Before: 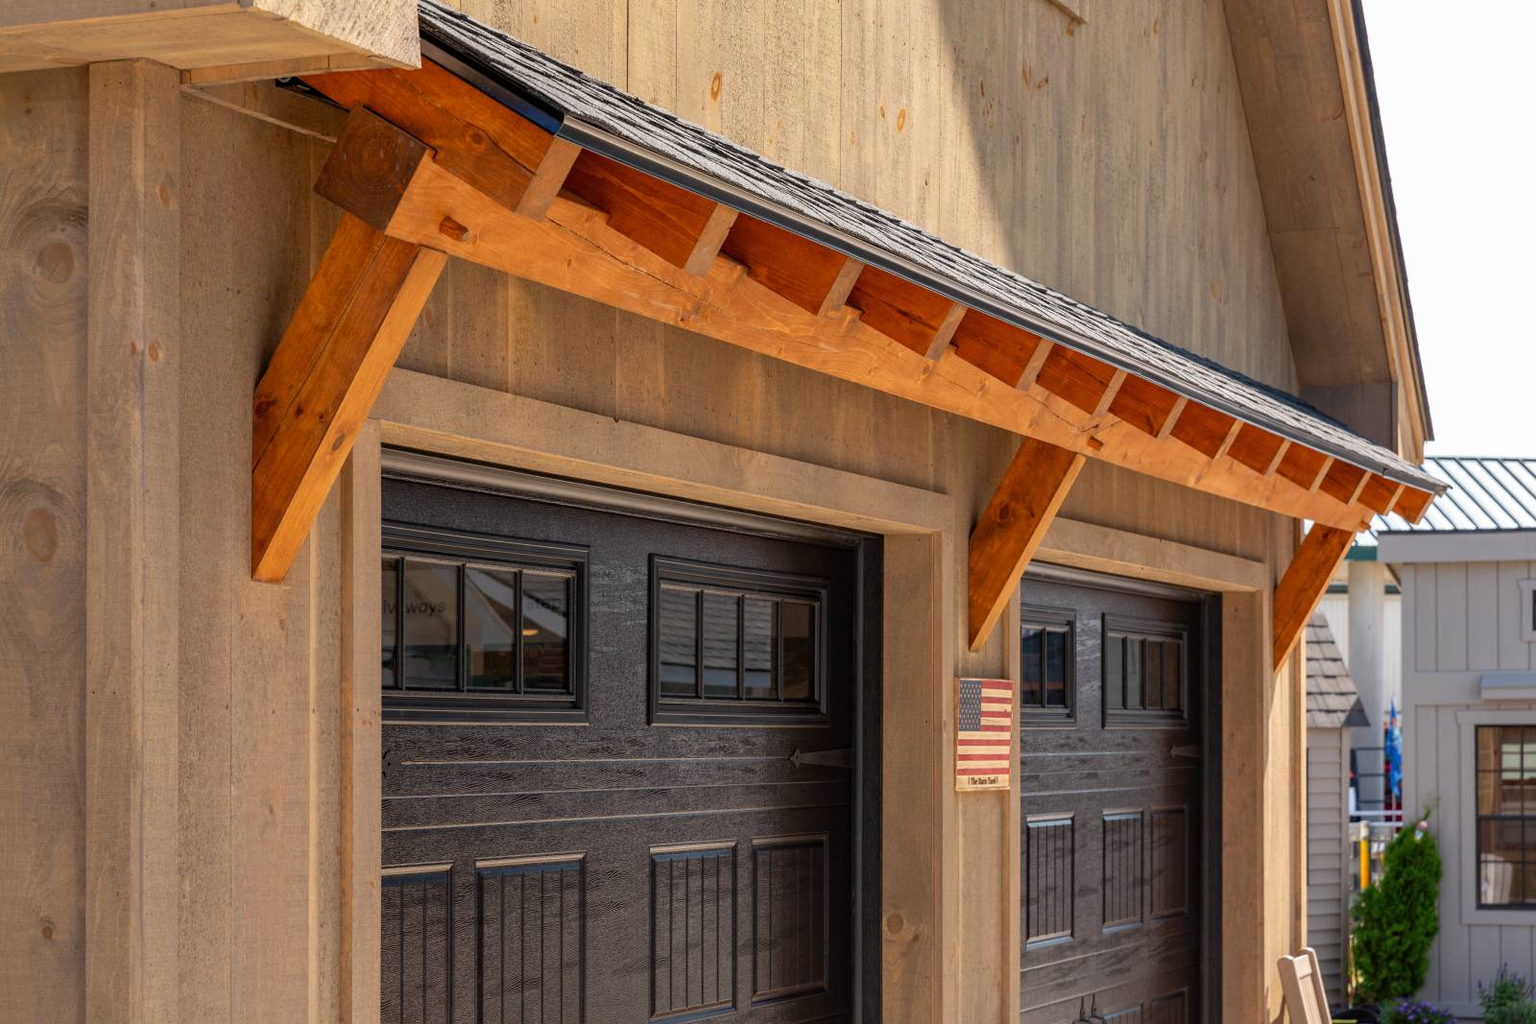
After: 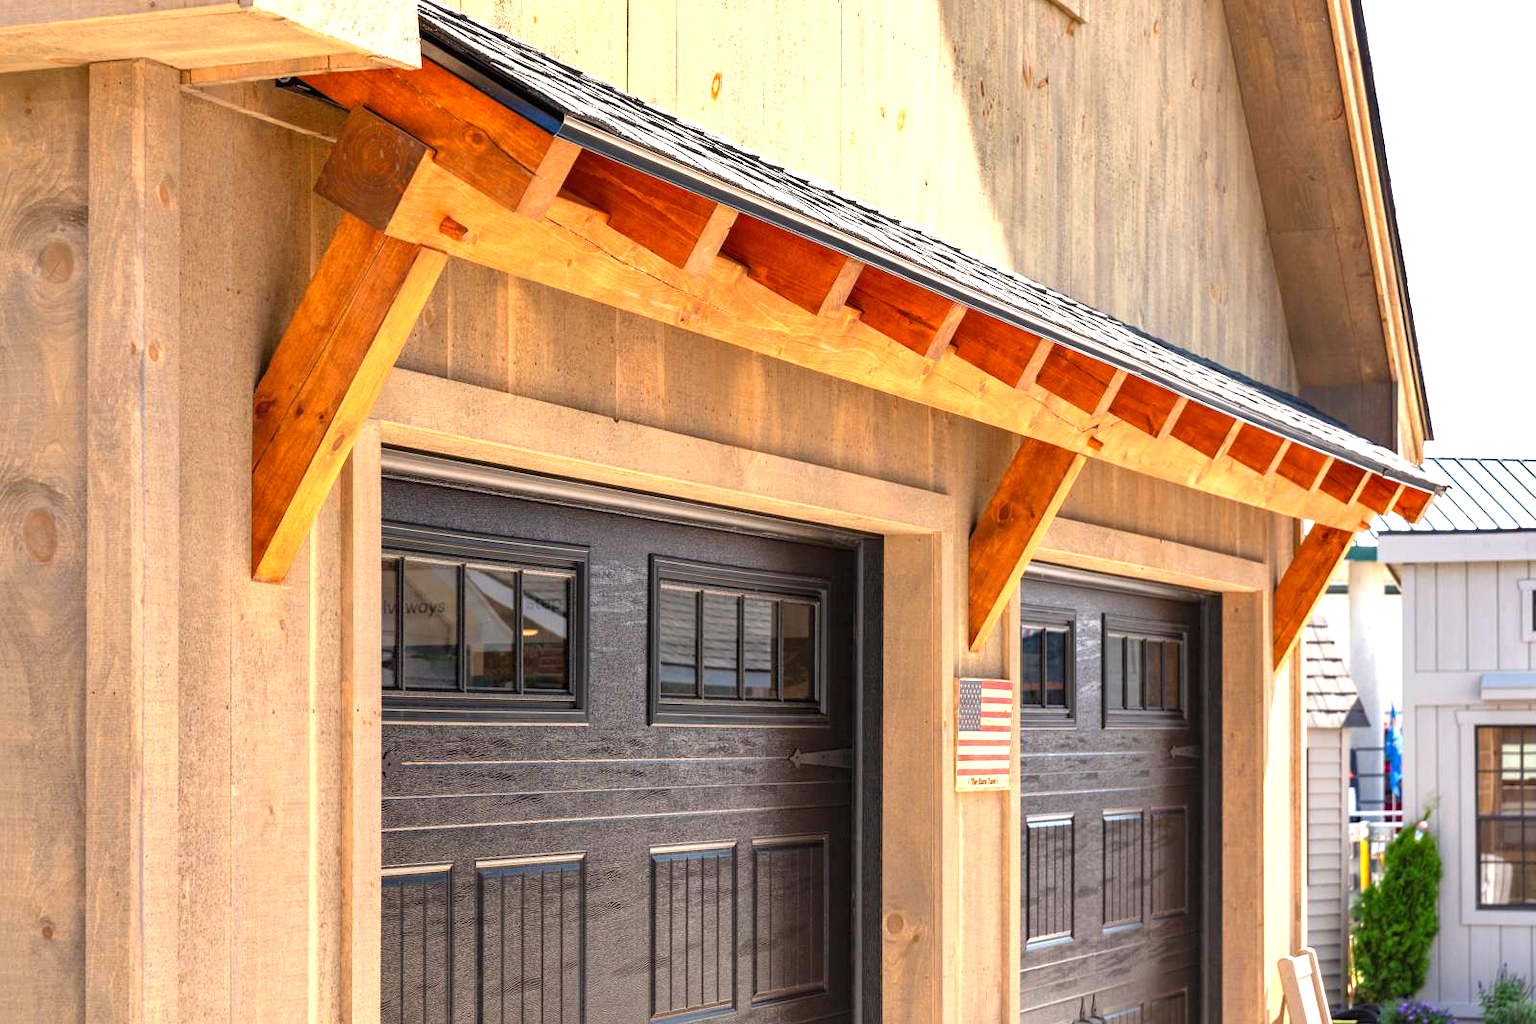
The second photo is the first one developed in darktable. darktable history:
shadows and highlights: shadows 20.91, highlights -35.6, soften with gaussian
exposure: black level correction 0, exposure 1.442 EV, compensate exposure bias true, compensate highlight preservation false
